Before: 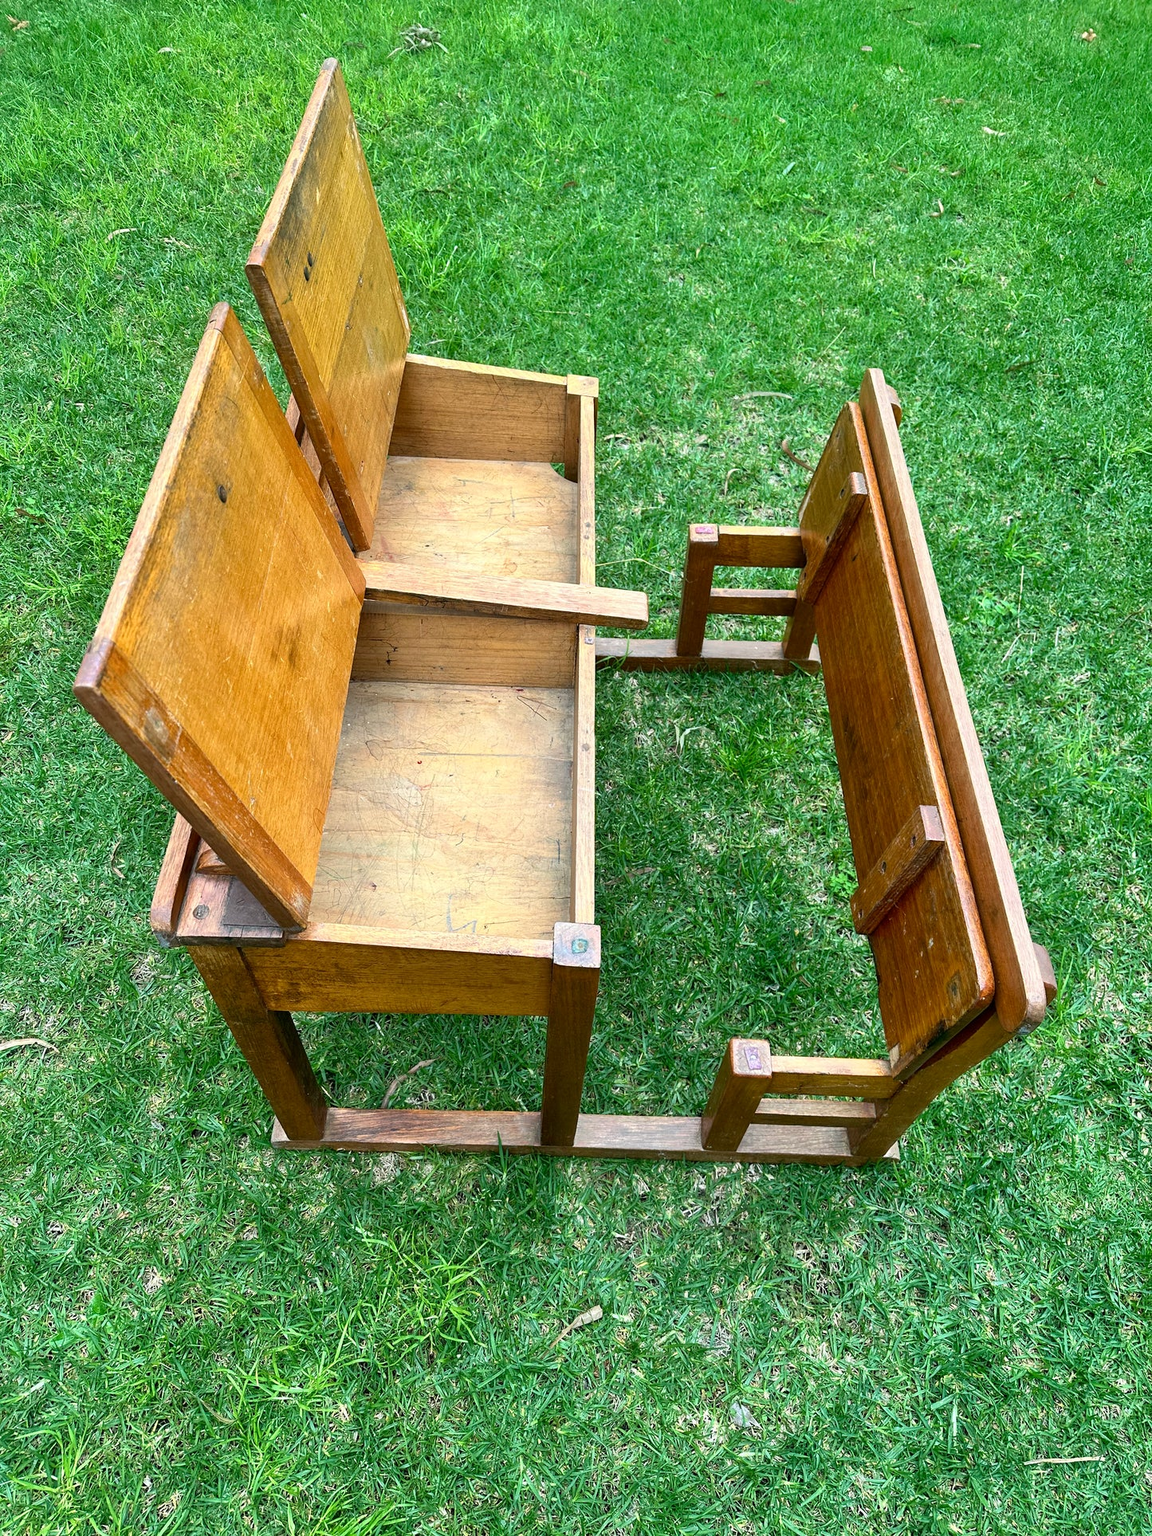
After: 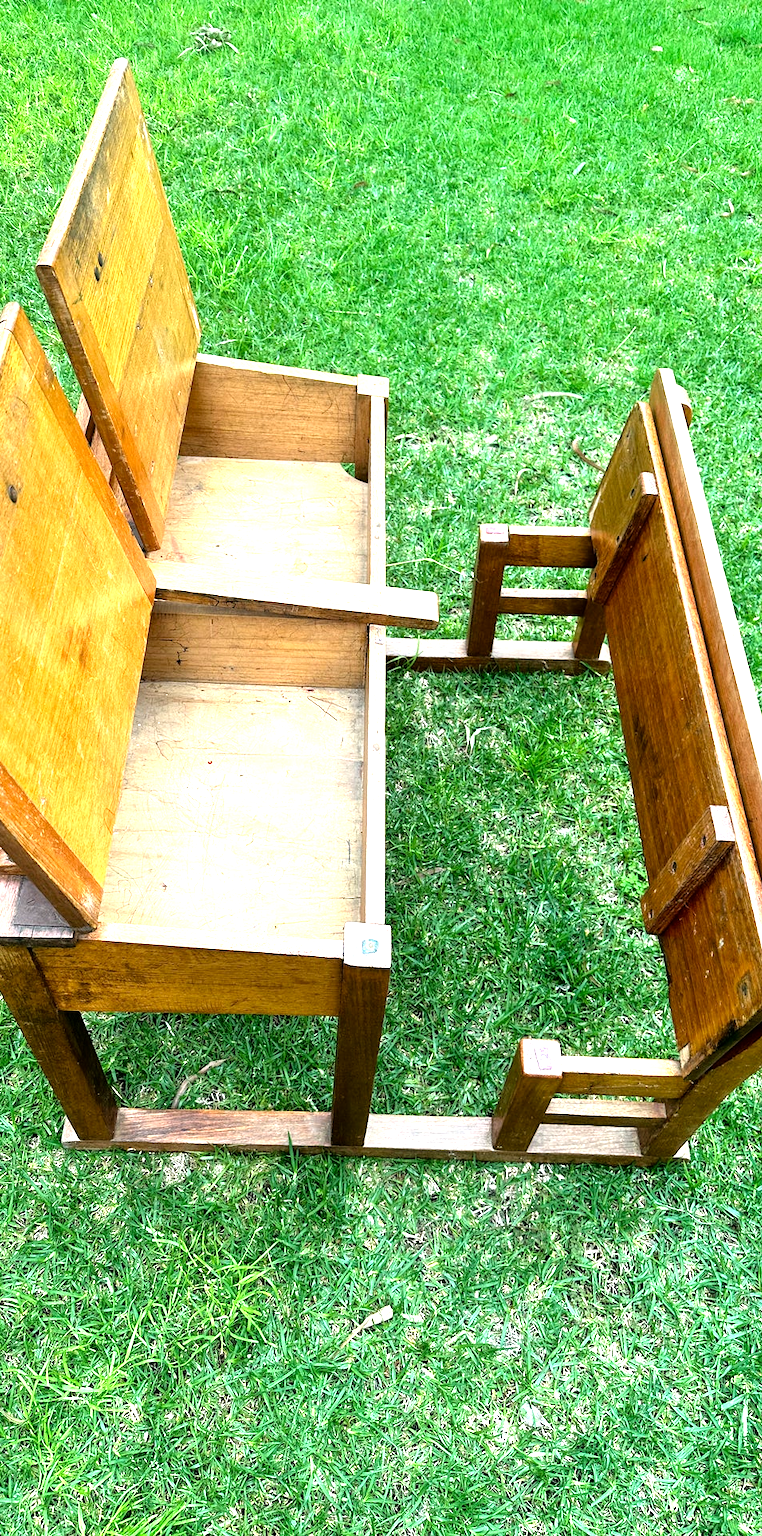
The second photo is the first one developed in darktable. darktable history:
tone equalizer: -8 EV -1.06 EV, -7 EV -0.977 EV, -6 EV -0.836 EV, -5 EV -0.581 EV, -3 EV 0.606 EV, -2 EV 0.886 EV, -1 EV 0.992 EV, +0 EV 1.08 EV
crop and rotate: left 18.227%, right 15.505%
exposure: black level correction 0.001, compensate exposure bias true, compensate highlight preservation false
